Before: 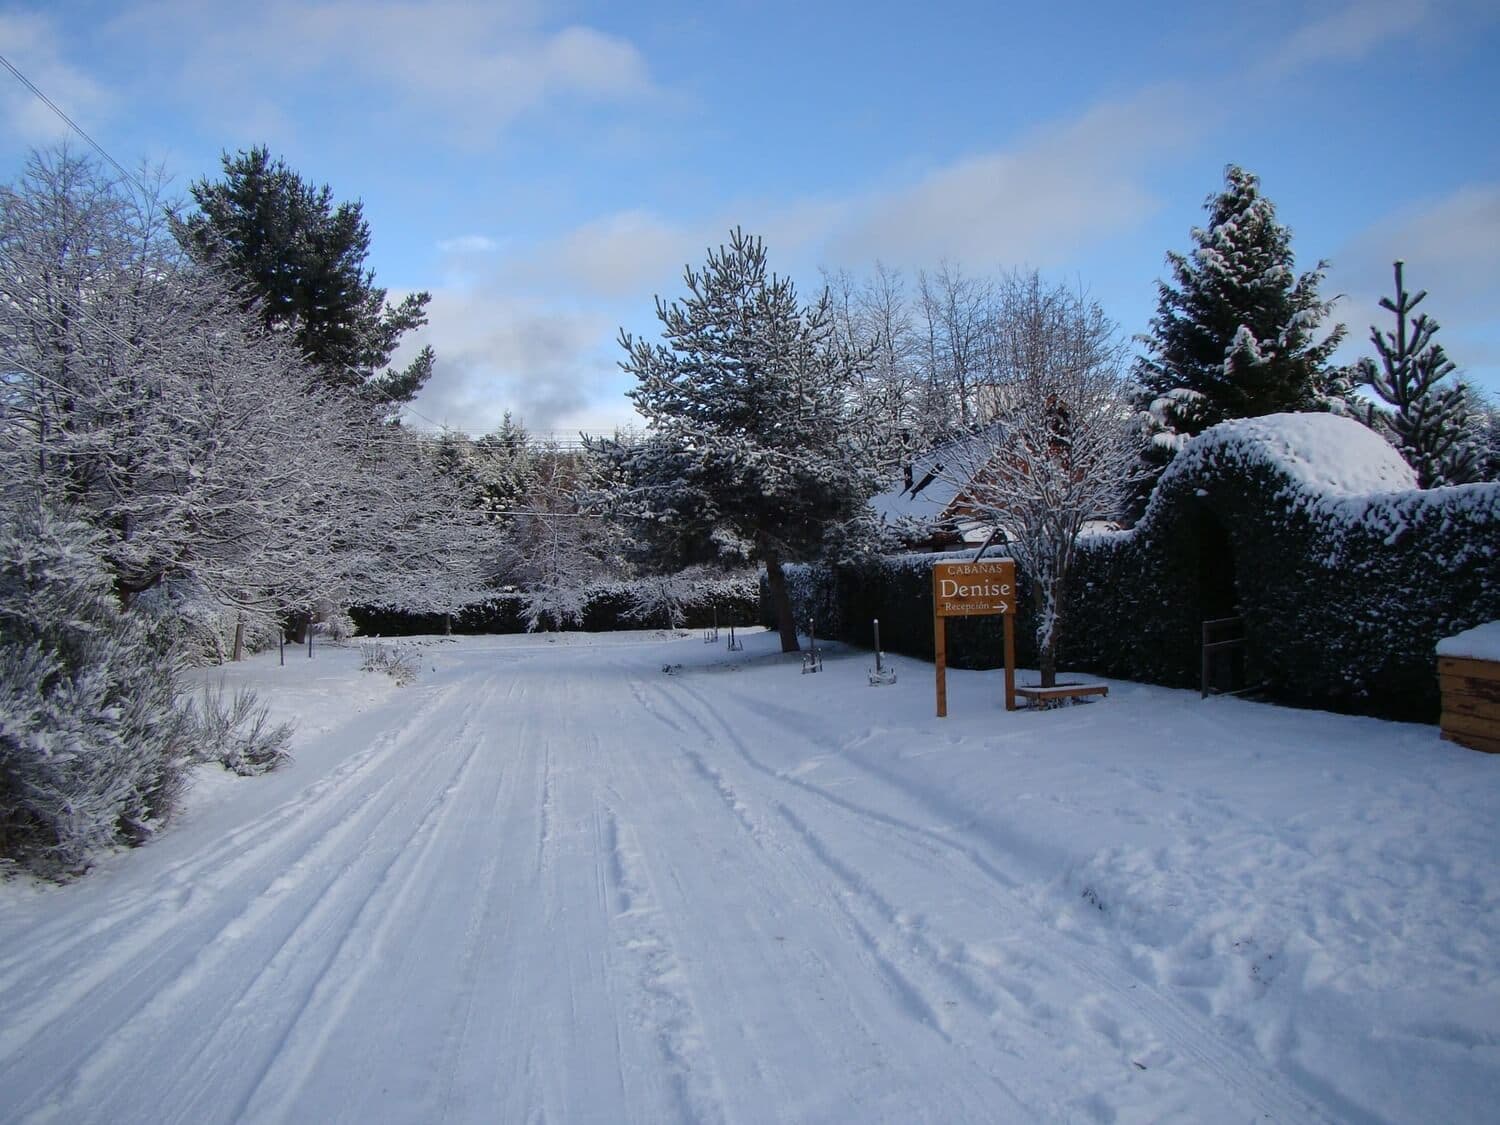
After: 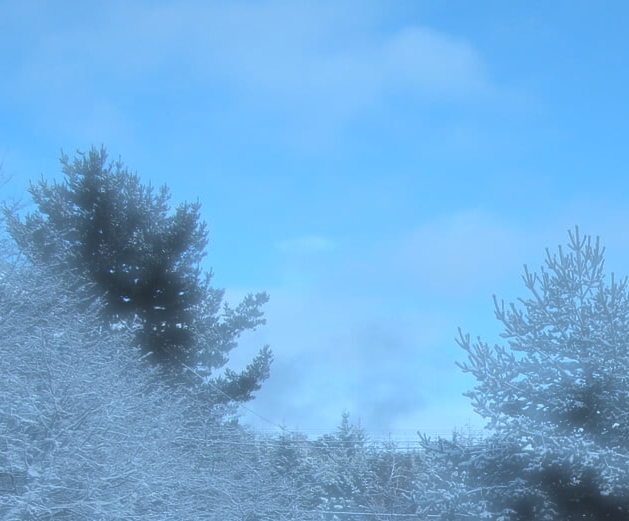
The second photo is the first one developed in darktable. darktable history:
haze removal: strength -0.9, distance 0.225, compatibility mode true, adaptive false
color correction: highlights a* -9.35, highlights b* -23.15
crop and rotate: left 10.817%, top 0.062%, right 47.194%, bottom 53.626%
exposure: black level correction -0.015, exposure -0.125 EV, compensate highlight preservation false
